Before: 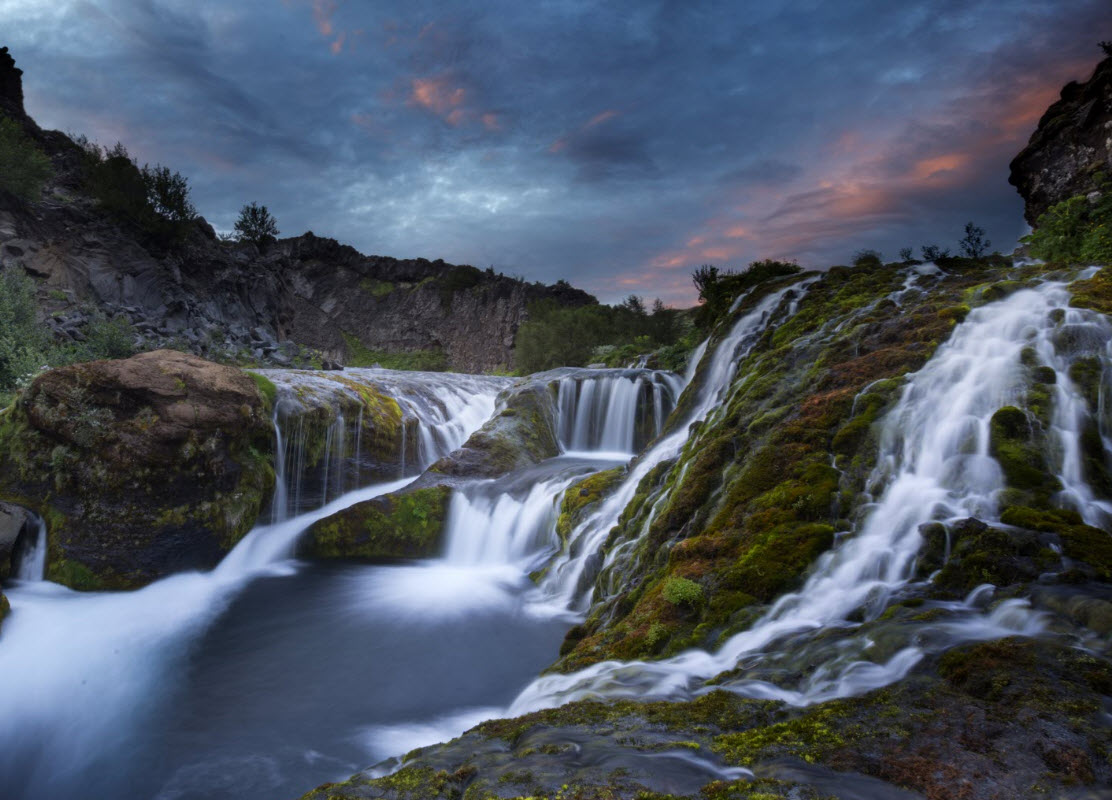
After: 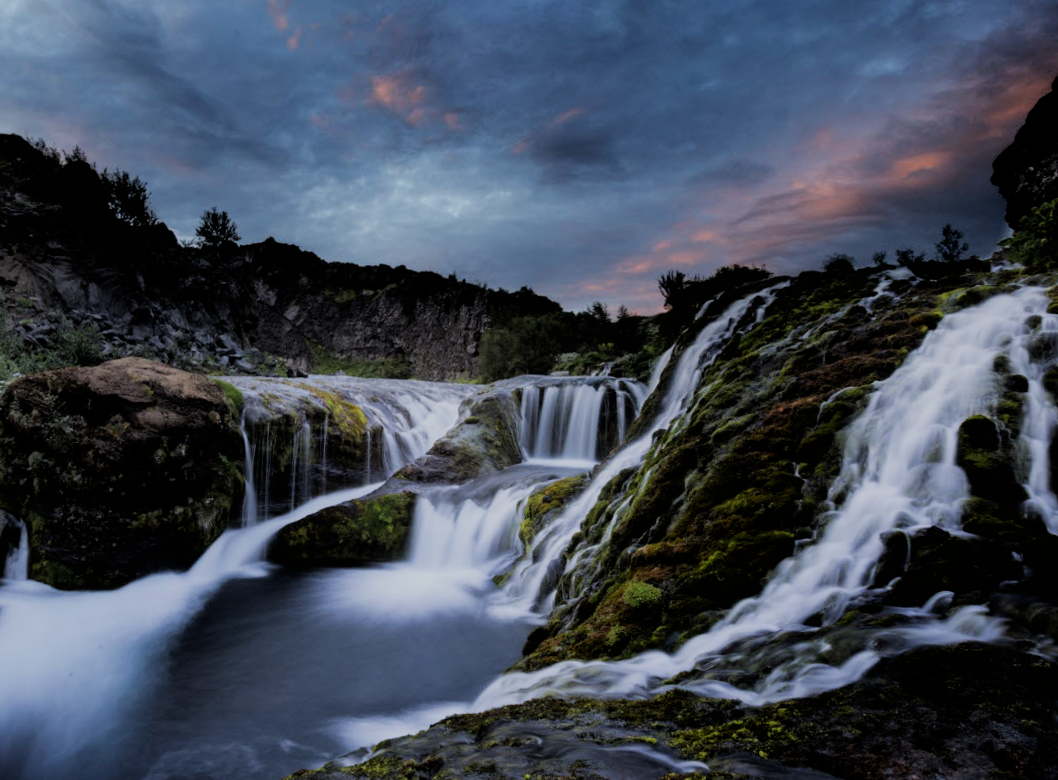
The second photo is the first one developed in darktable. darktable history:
filmic rgb: black relative exposure -4.14 EV, white relative exposure 5.1 EV, hardness 2.11, contrast 1.165
rotate and perspective: rotation 0.074°, lens shift (vertical) 0.096, lens shift (horizontal) -0.041, crop left 0.043, crop right 0.952, crop top 0.024, crop bottom 0.979
